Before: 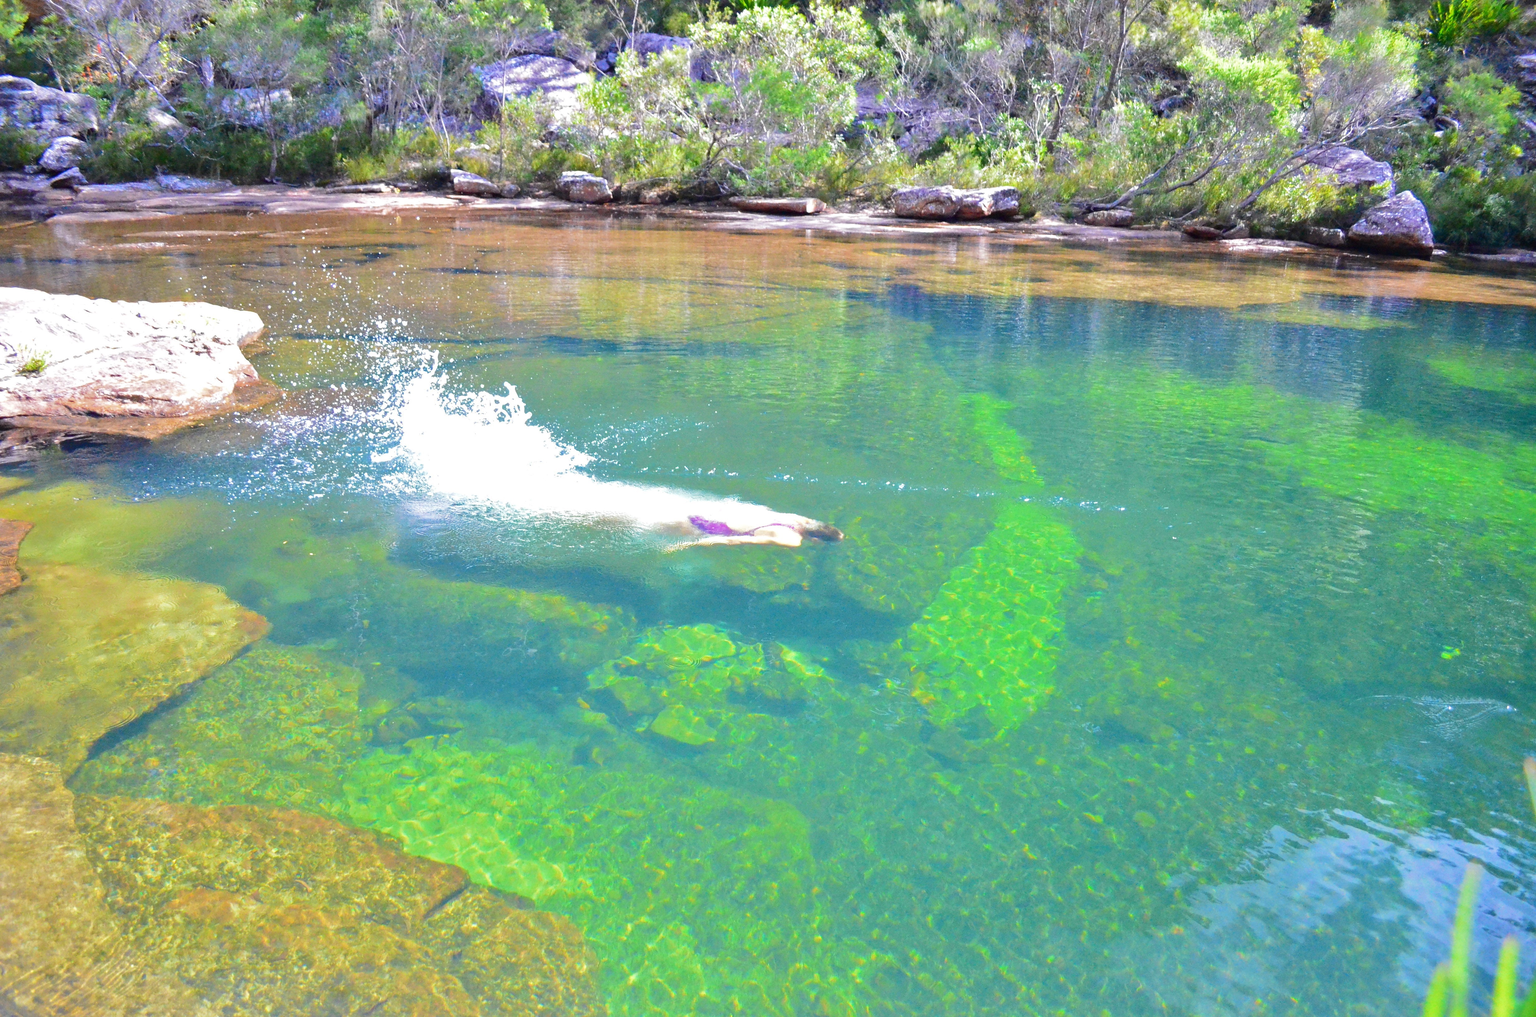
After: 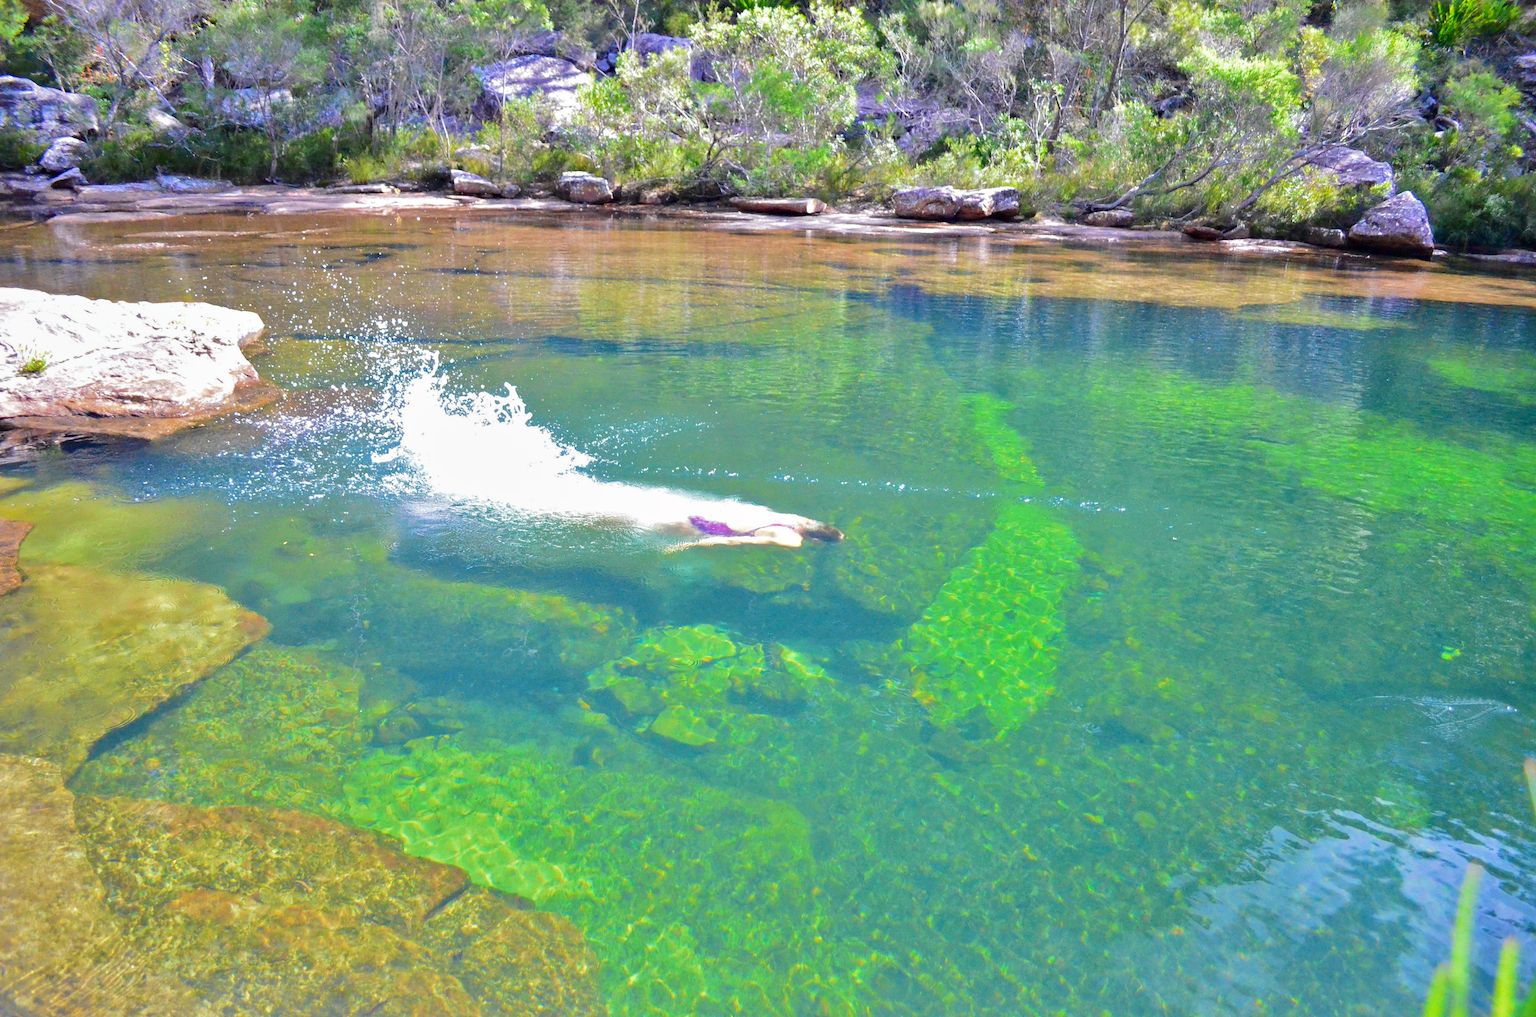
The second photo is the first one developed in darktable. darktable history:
contrast equalizer: octaves 7, y [[0.6 ×6], [0.55 ×6], [0 ×6], [0 ×6], [0 ×6]], mix 0.15
shadows and highlights: shadows -20, white point adjustment -2, highlights -35
